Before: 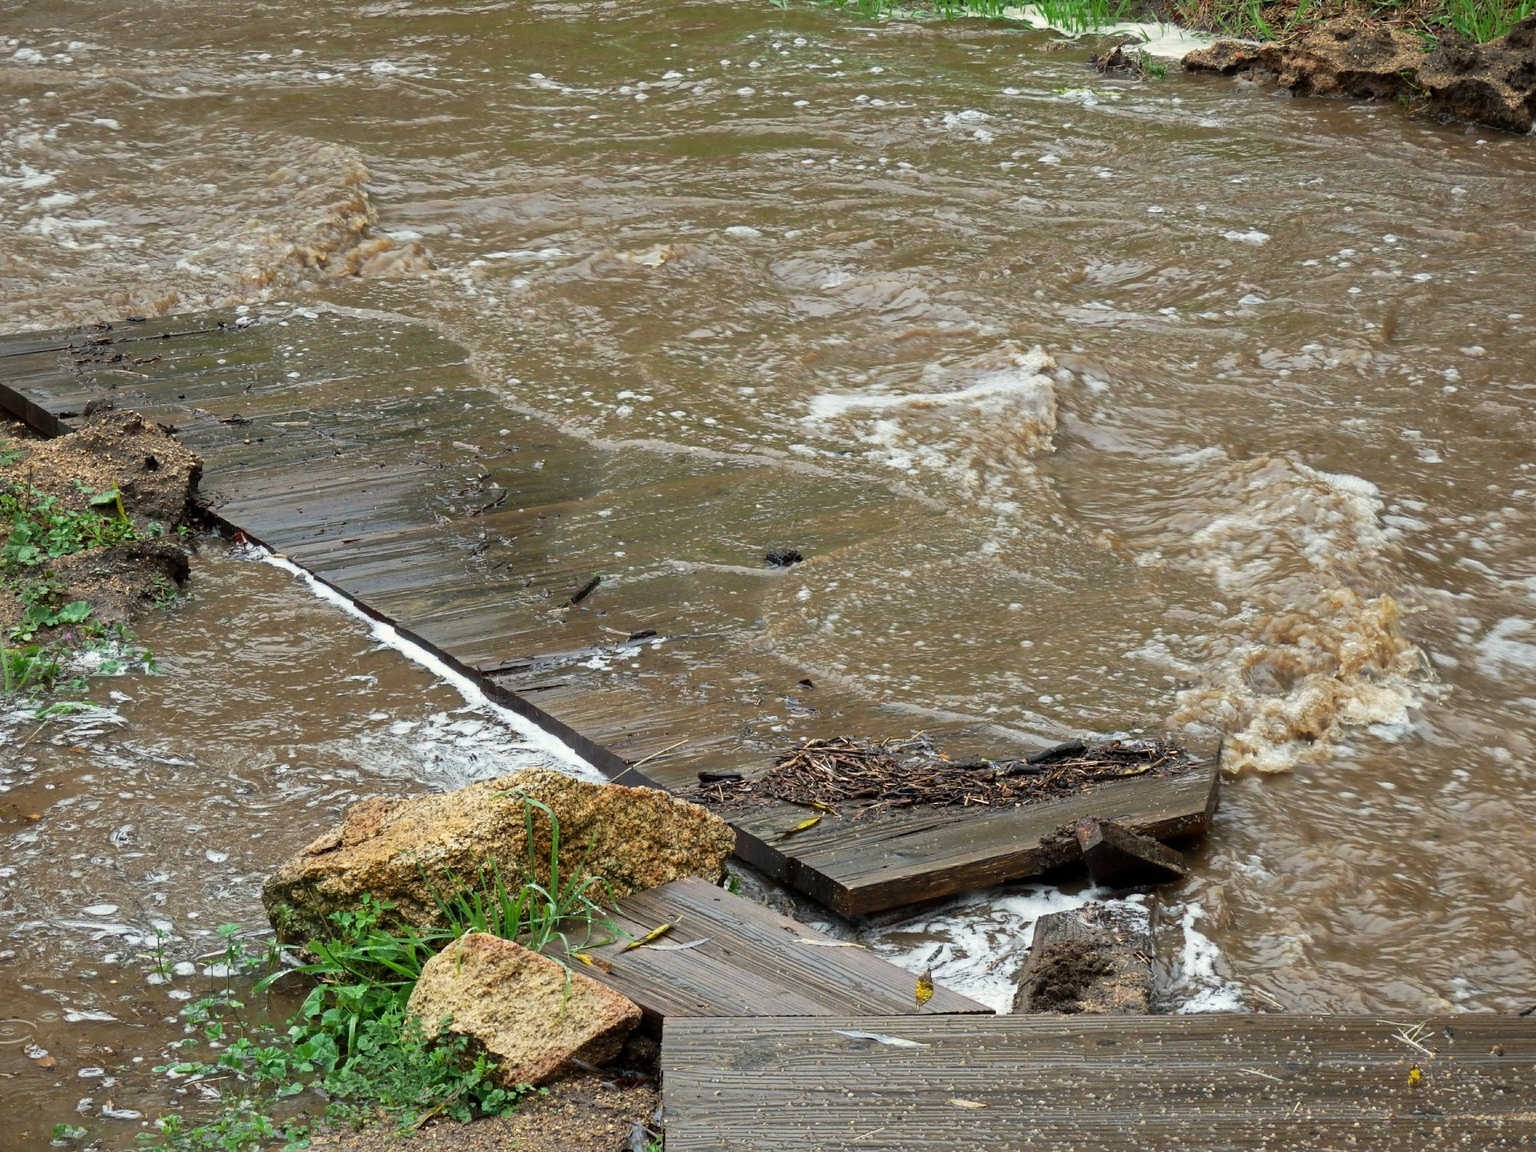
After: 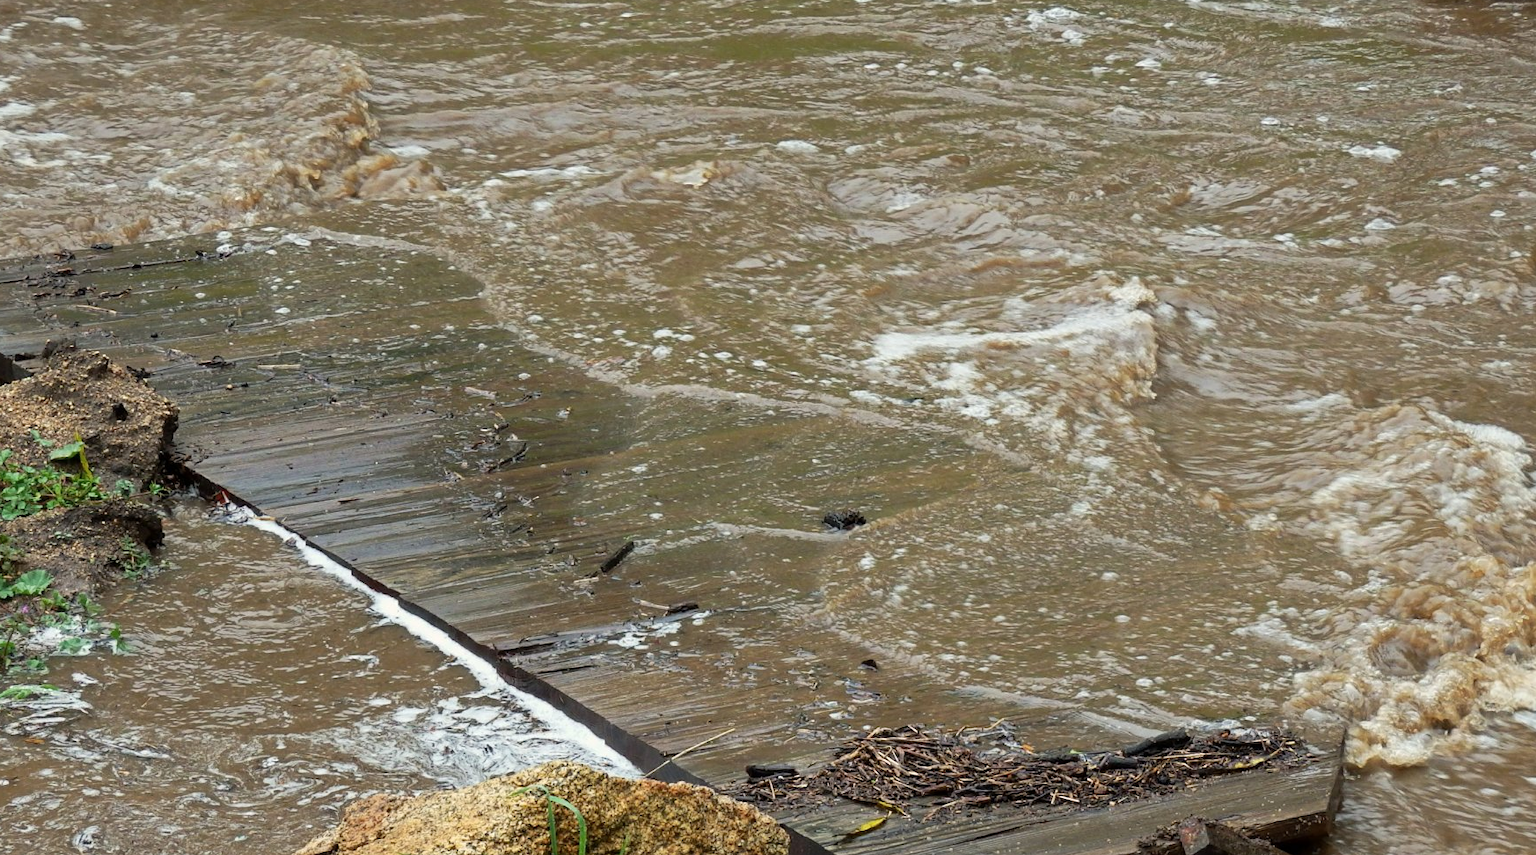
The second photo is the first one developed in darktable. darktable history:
crop: left 3.064%, top 9.007%, right 9.625%, bottom 26.076%
